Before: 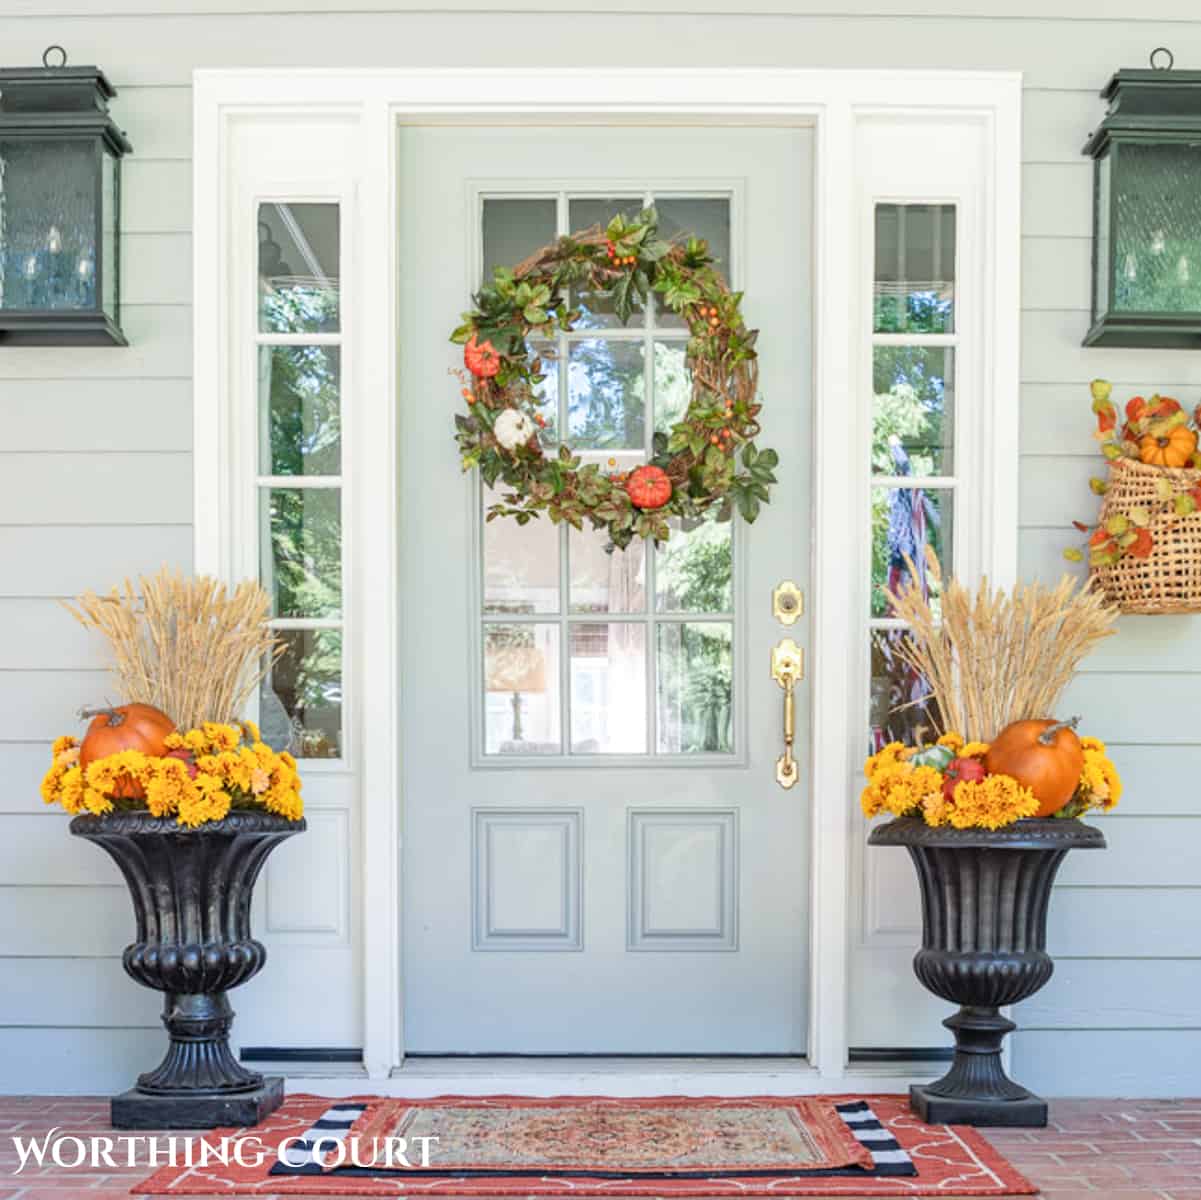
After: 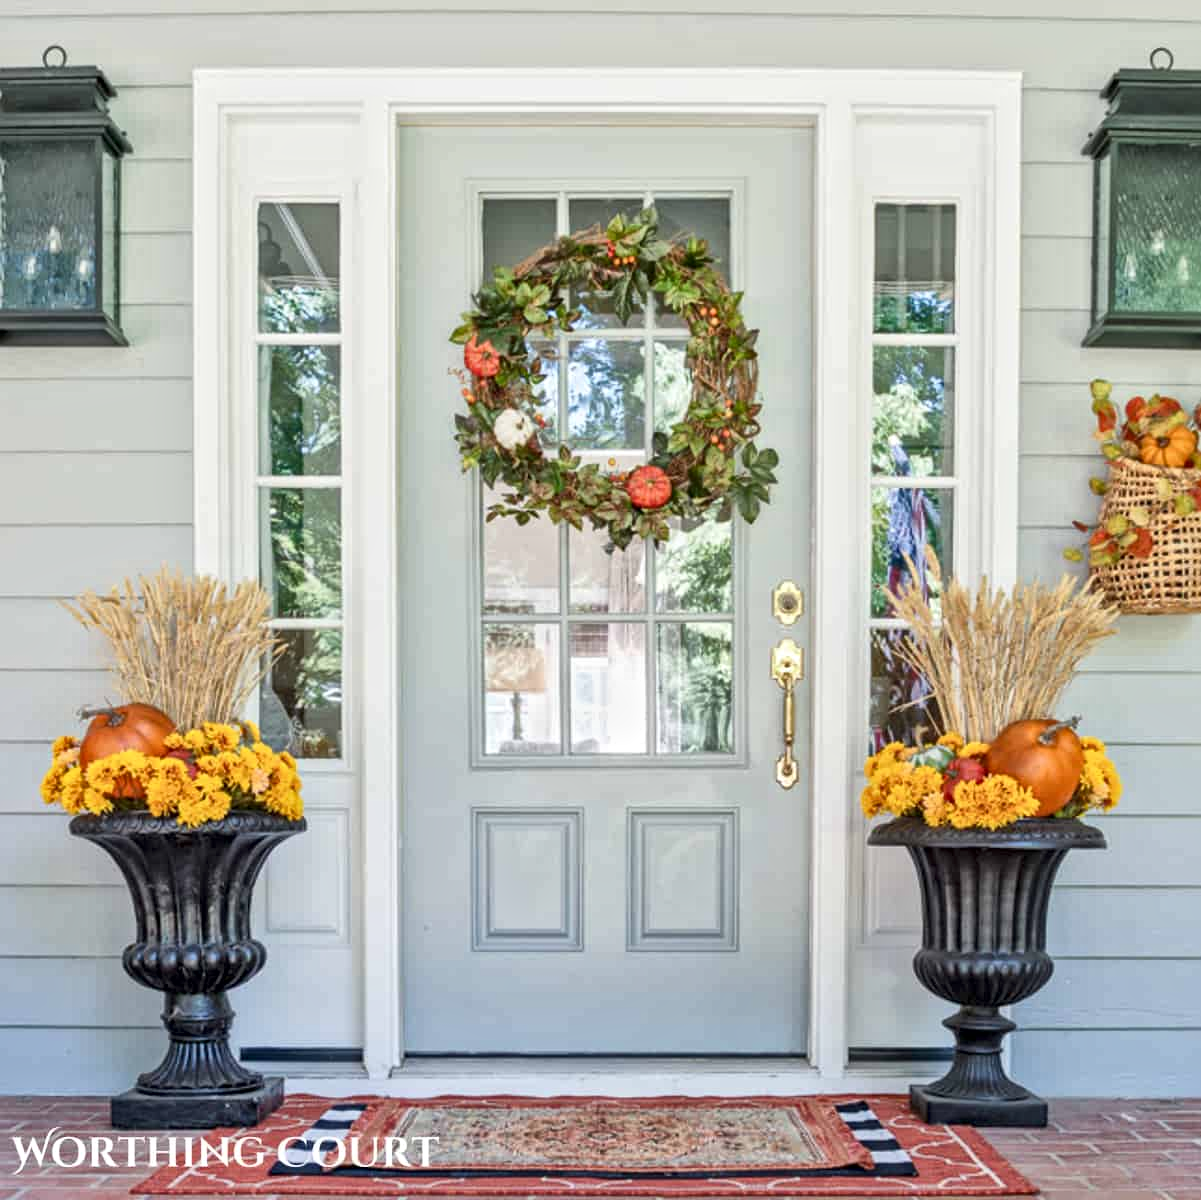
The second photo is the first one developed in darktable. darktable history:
exposure: exposure -0.177 EV, compensate highlight preservation false
local contrast: mode bilateral grid, contrast 20, coarseness 19, detail 163%, midtone range 0.2
